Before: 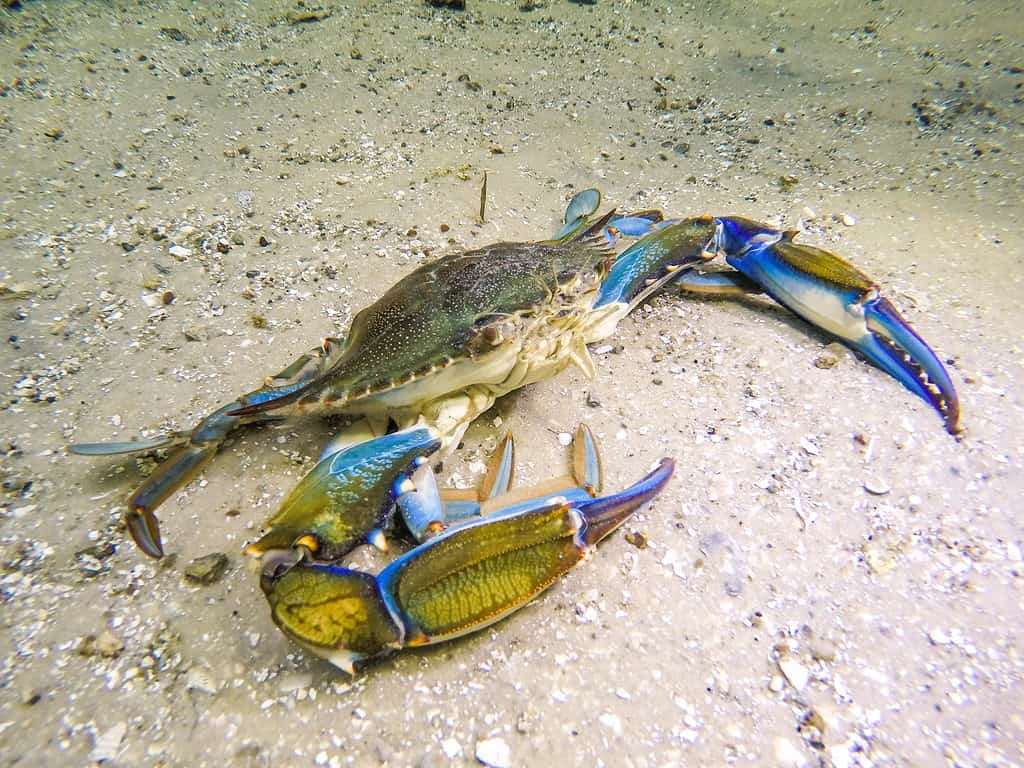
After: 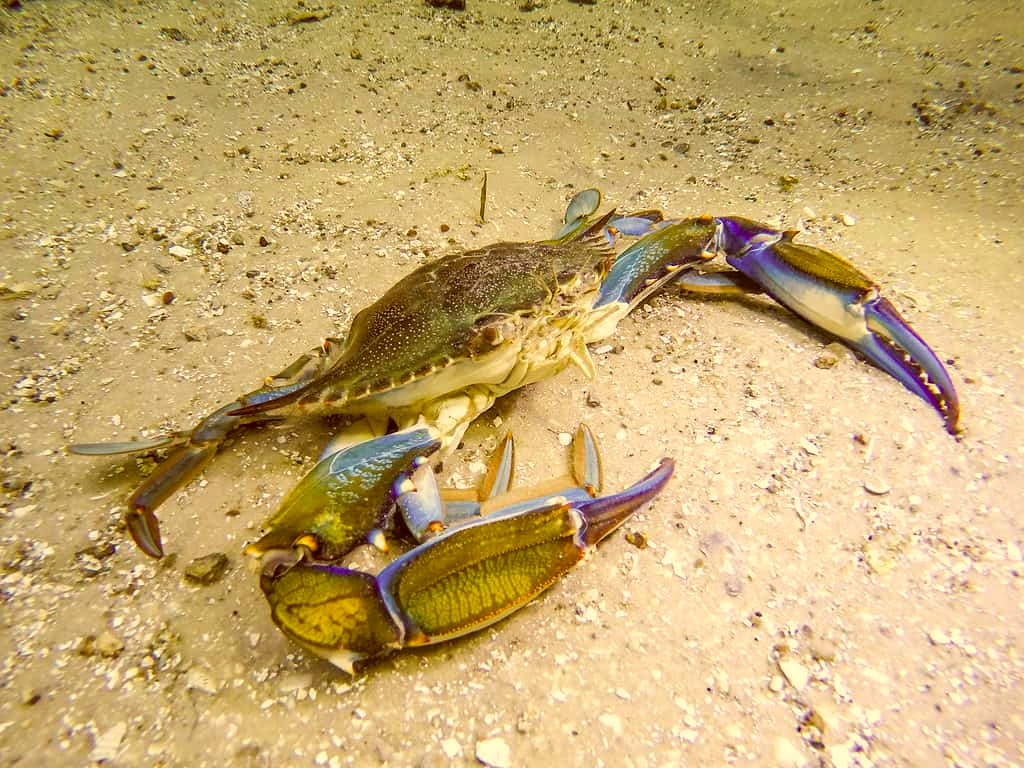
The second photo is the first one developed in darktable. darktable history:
color correction: highlights a* 1.15, highlights b* 23.93, shadows a* 15.68, shadows b* 24.85
